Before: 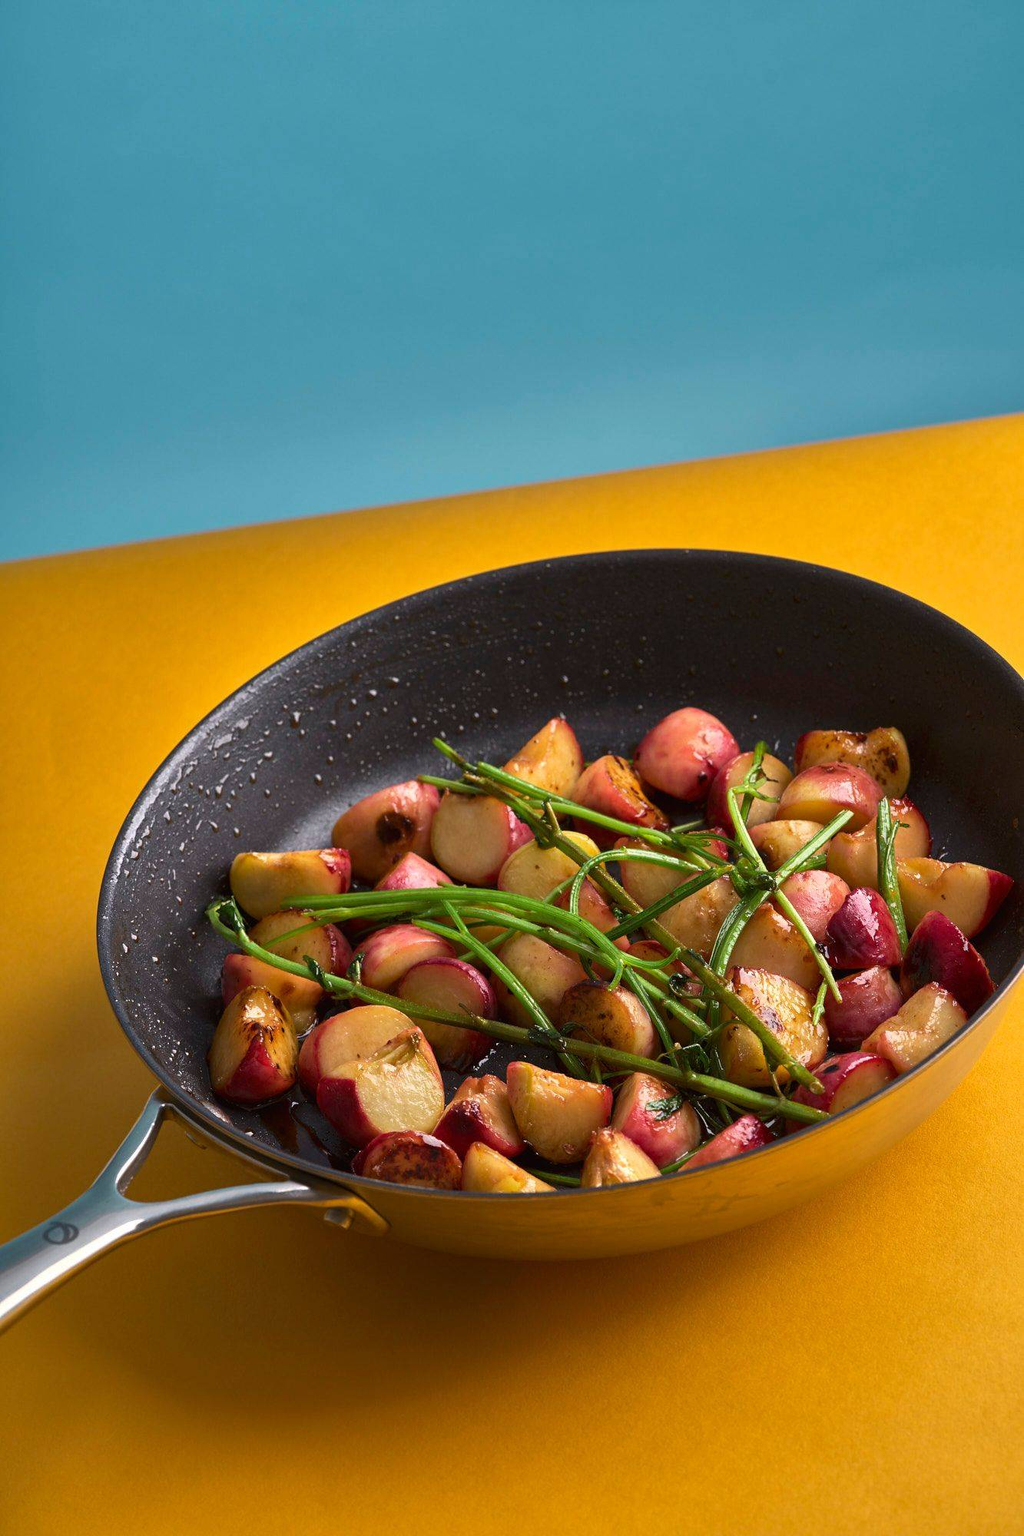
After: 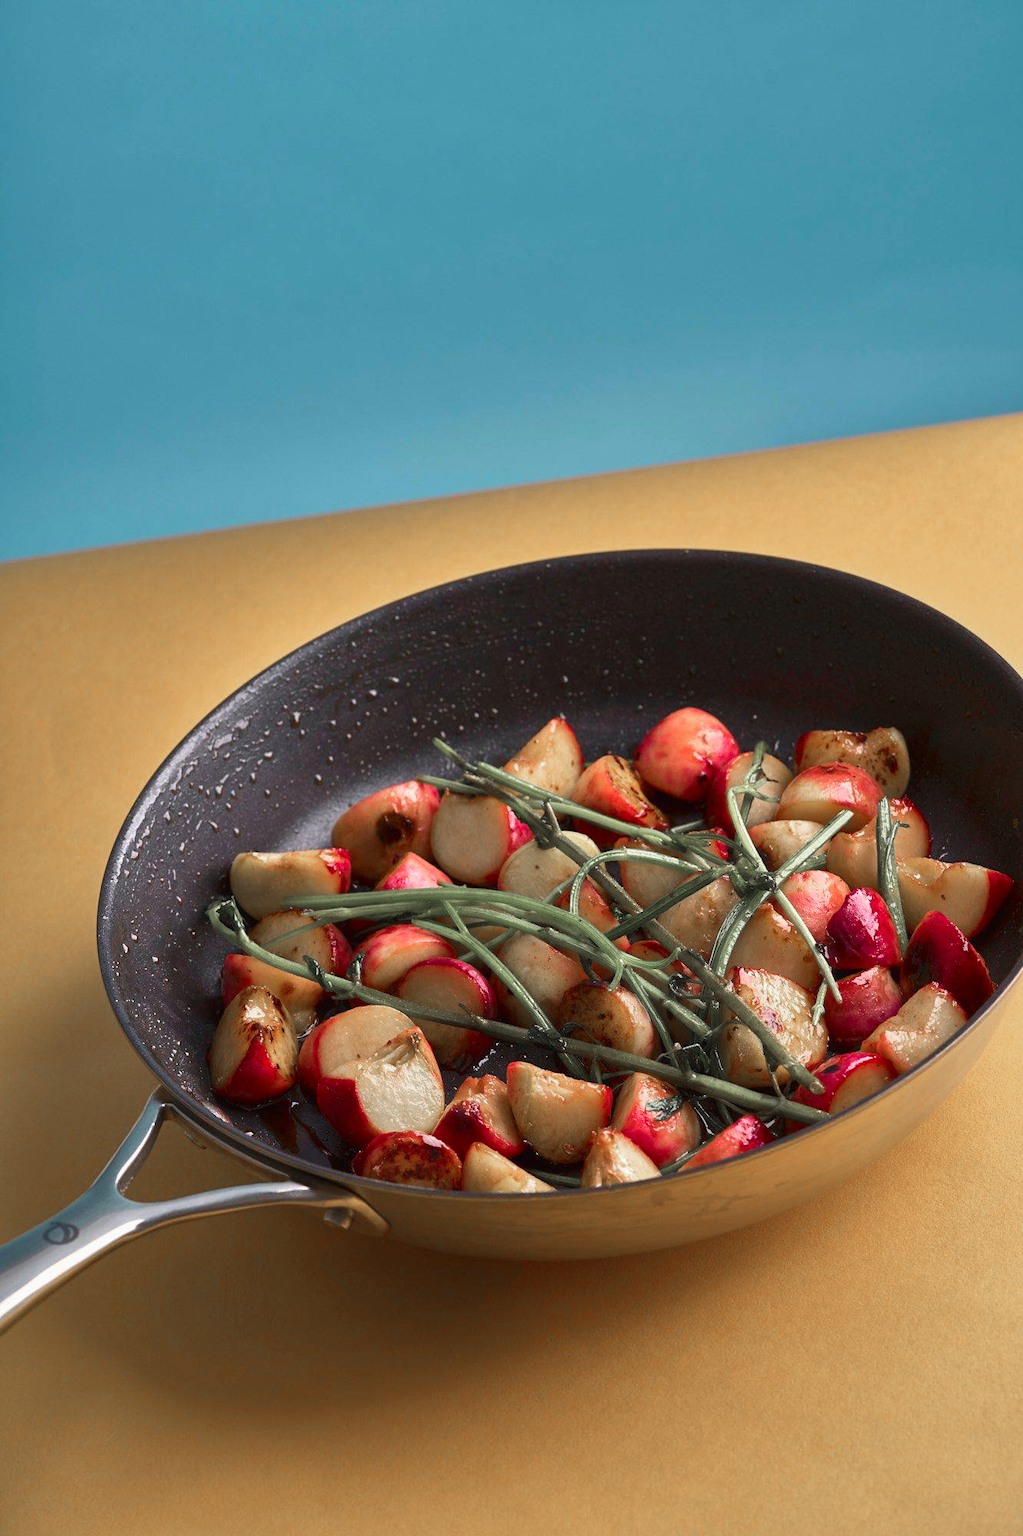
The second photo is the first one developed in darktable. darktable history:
color zones: curves: ch1 [(0, 0.708) (0.088, 0.648) (0.245, 0.187) (0.429, 0.326) (0.571, 0.498) (0.714, 0.5) (0.857, 0.5) (1, 0.708)]
haze removal: strength -0.05
